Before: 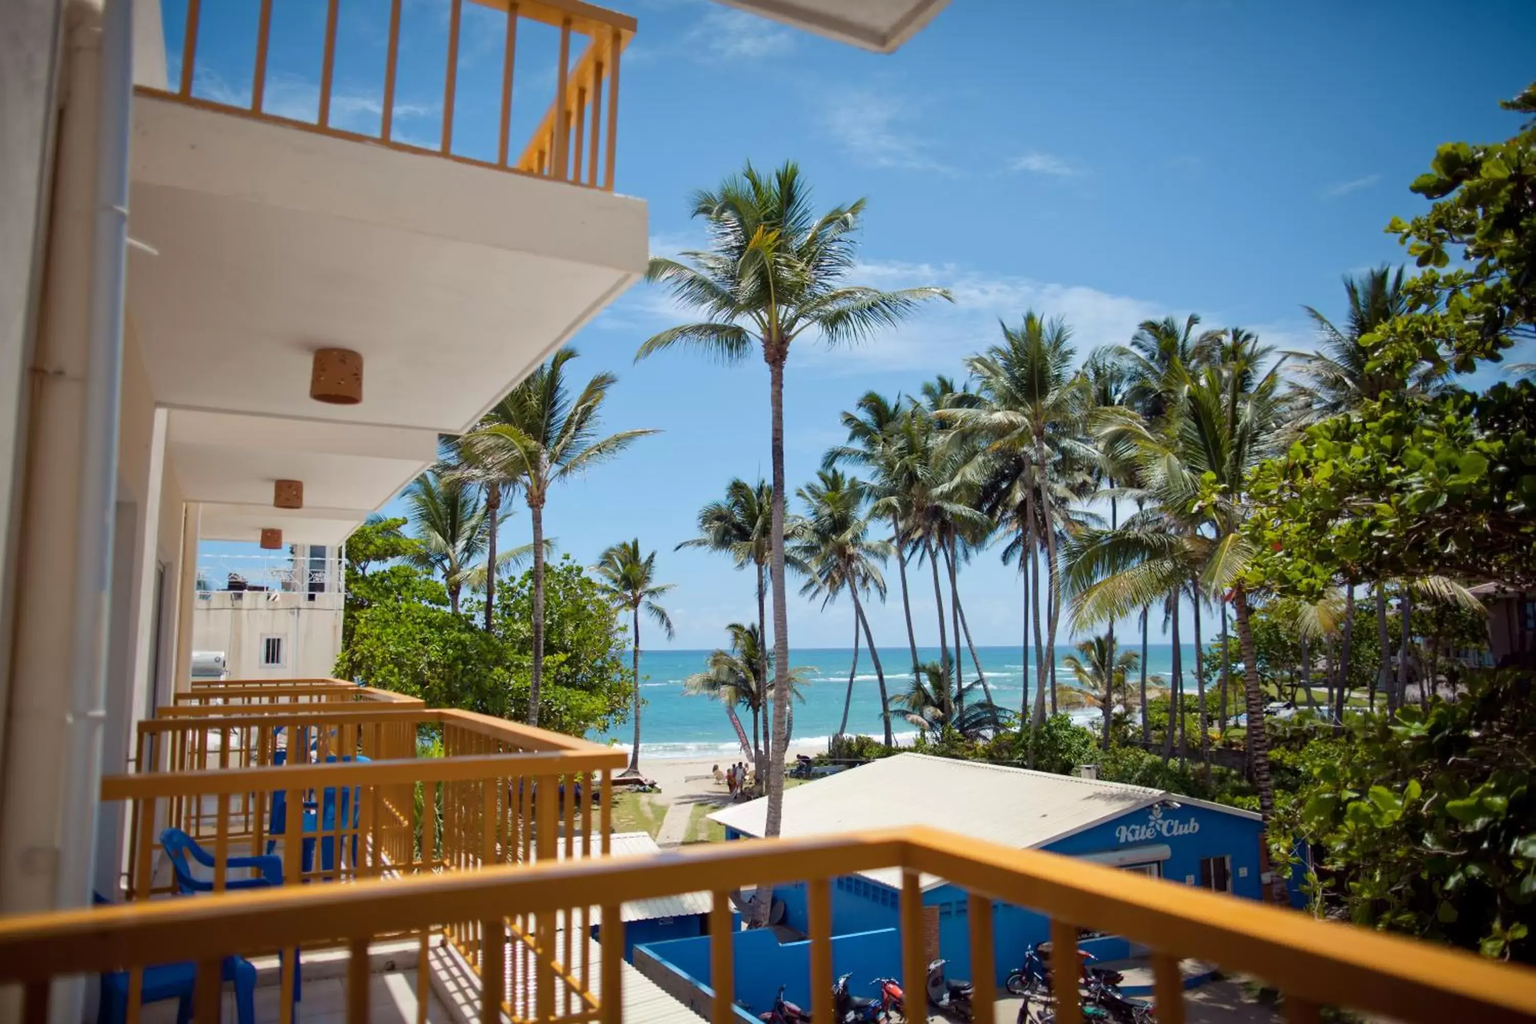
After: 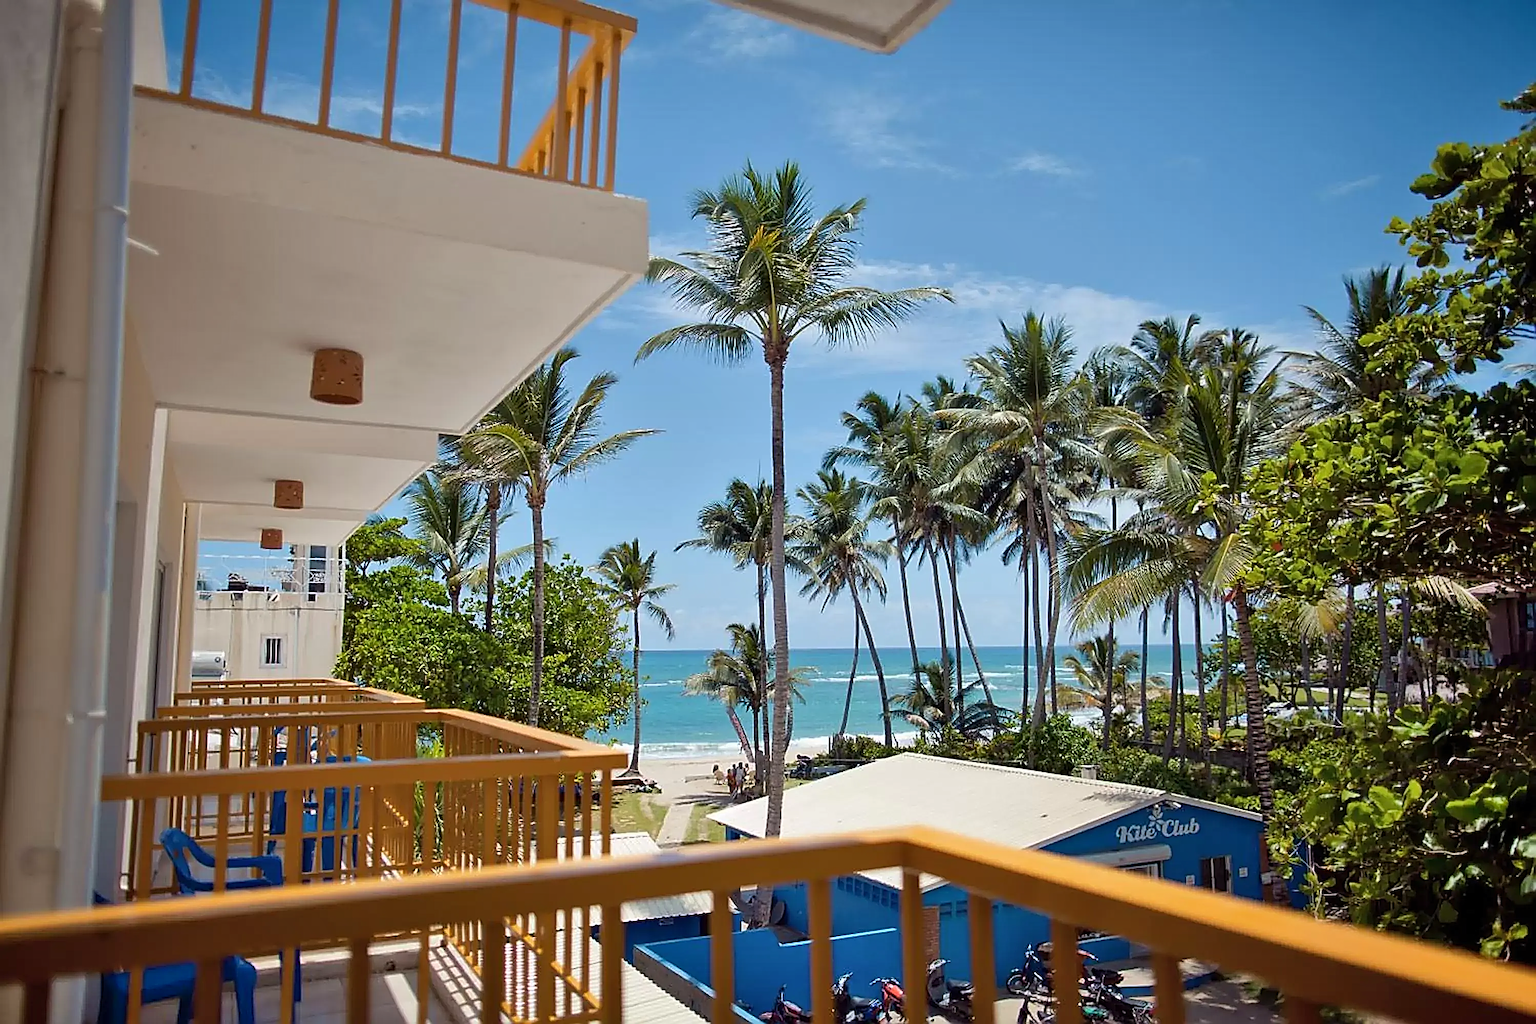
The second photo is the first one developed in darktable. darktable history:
shadows and highlights: highlights color adjustment 0%, low approximation 0.01, soften with gaussian
sharpen: amount 2
